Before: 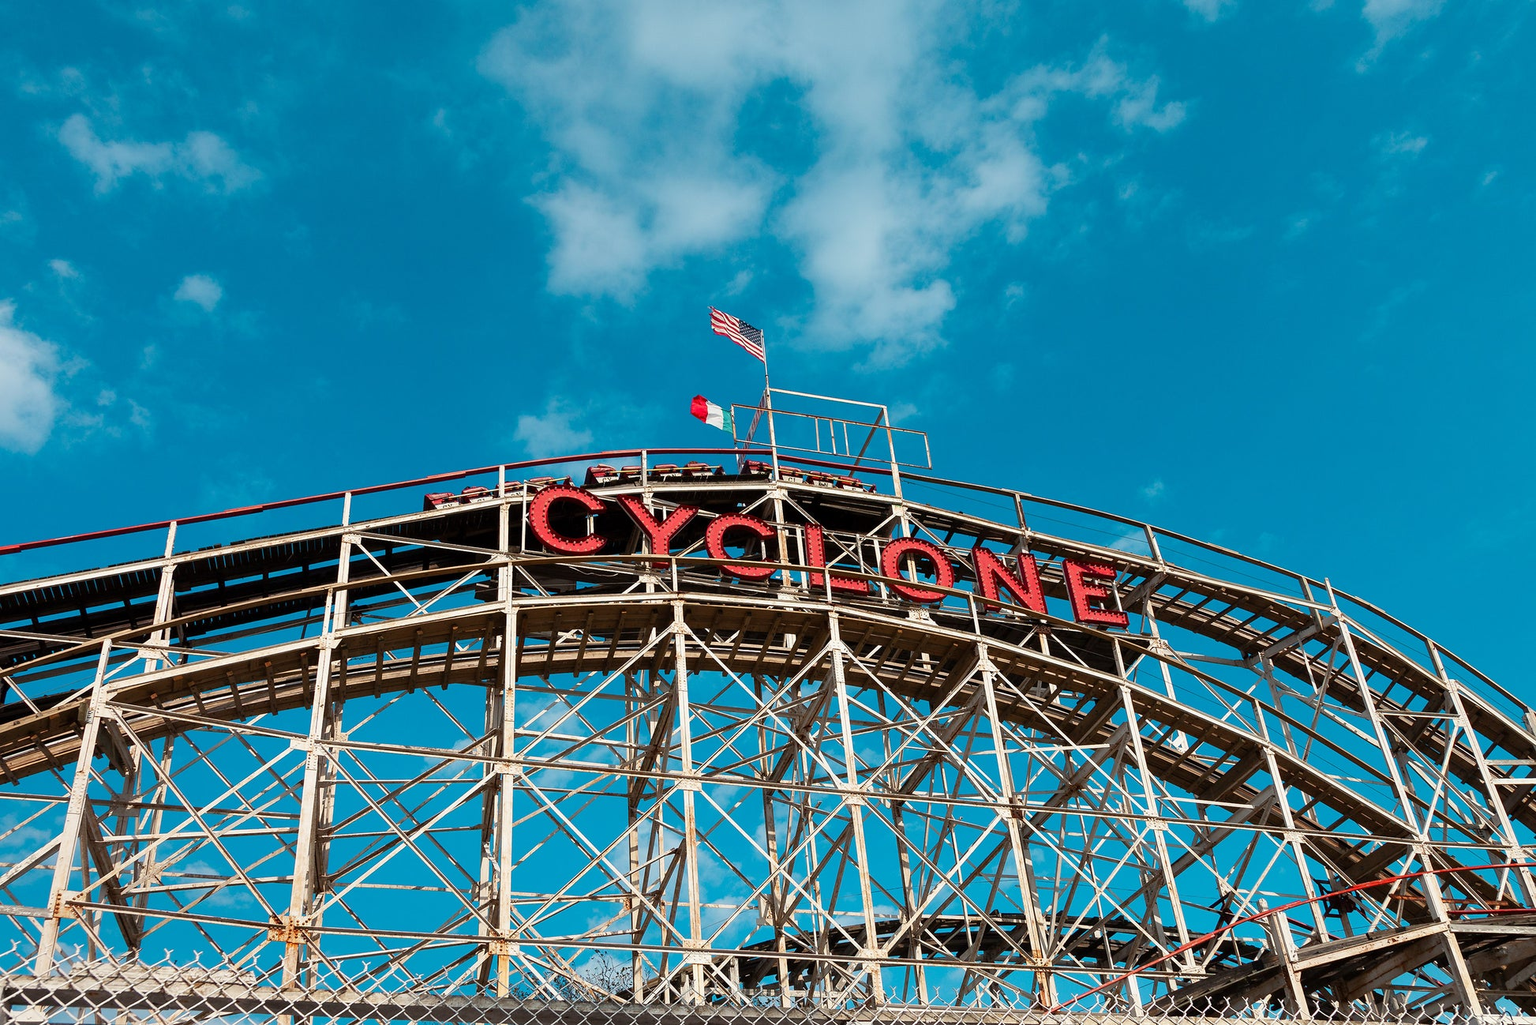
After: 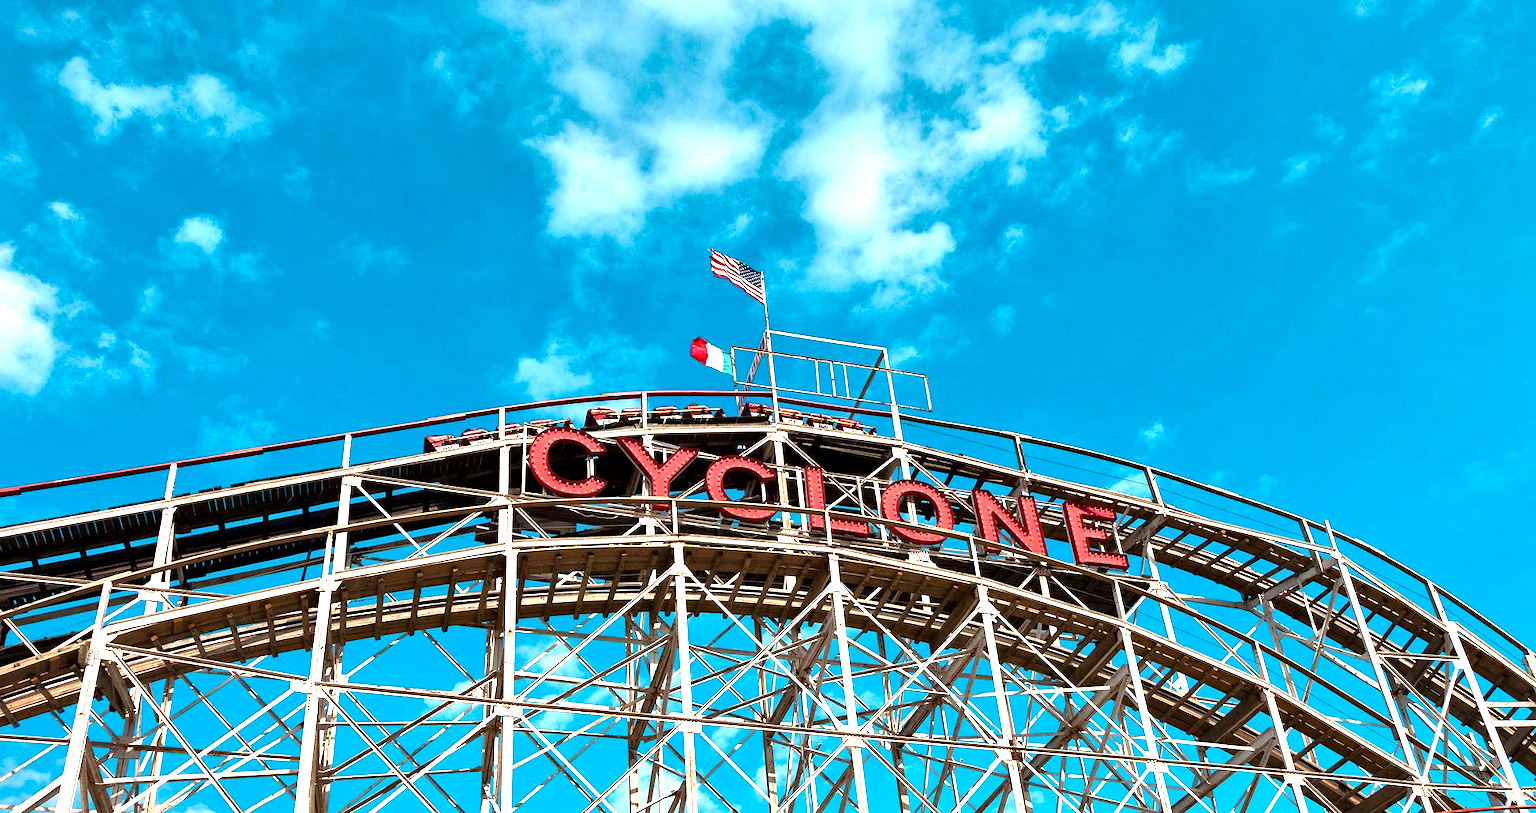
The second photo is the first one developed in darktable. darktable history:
exposure: black level correction 0, exposure 1.001 EV, compensate highlight preservation false
haze removal: compatibility mode true
local contrast: mode bilateral grid, contrast 20, coarseness 49, detail 179%, midtone range 0.2
crop and rotate: top 5.666%, bottom 14.828%
